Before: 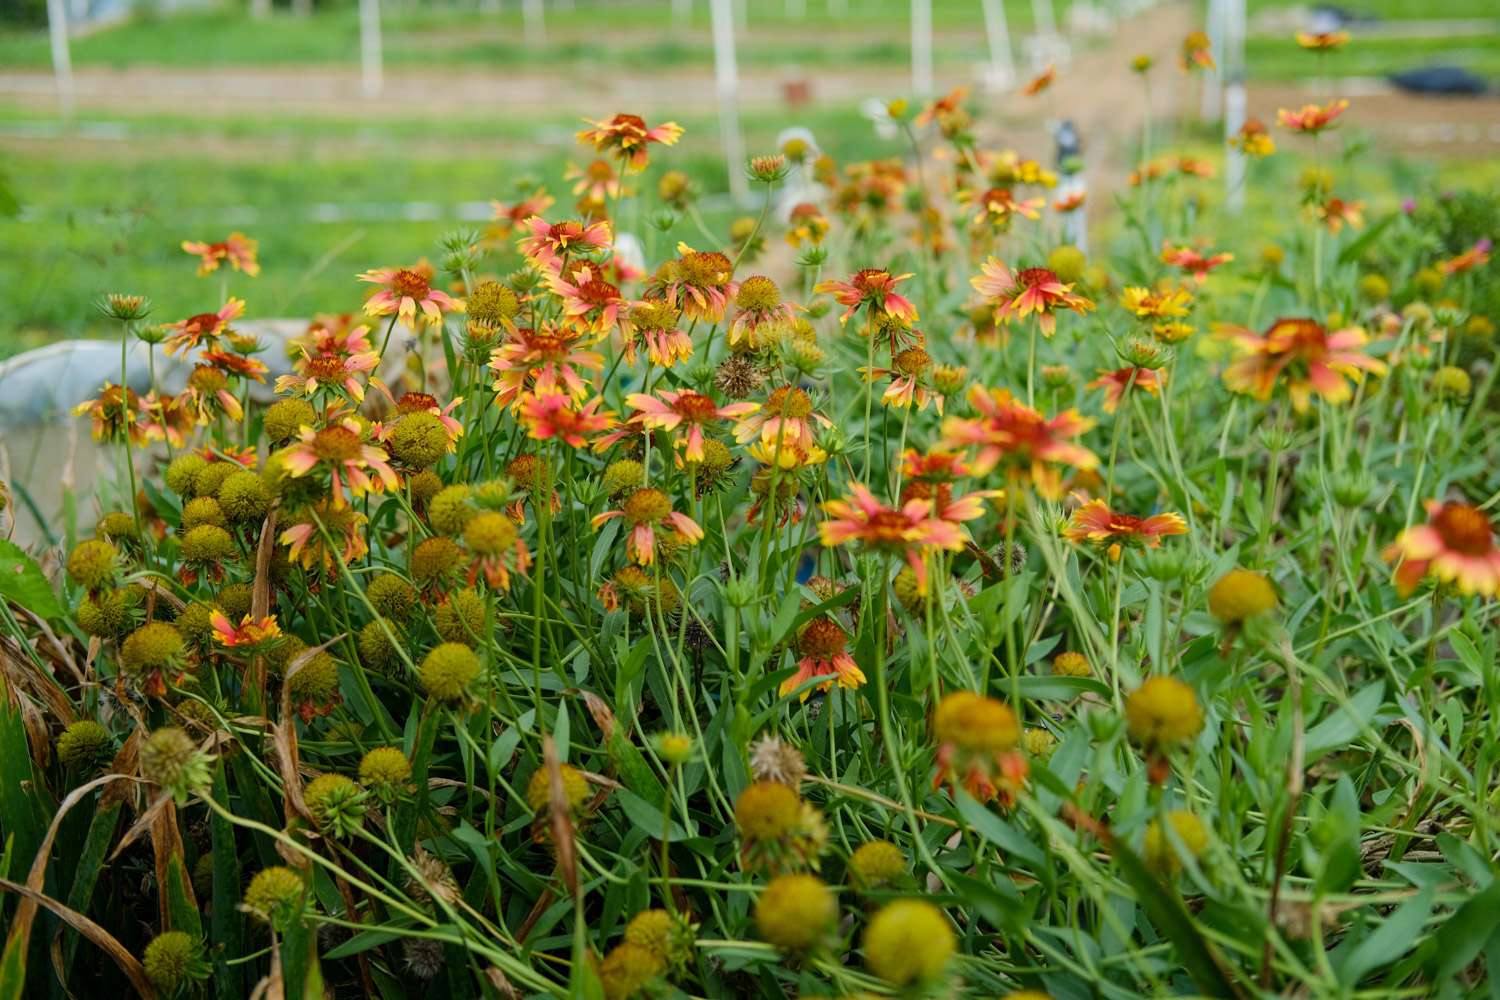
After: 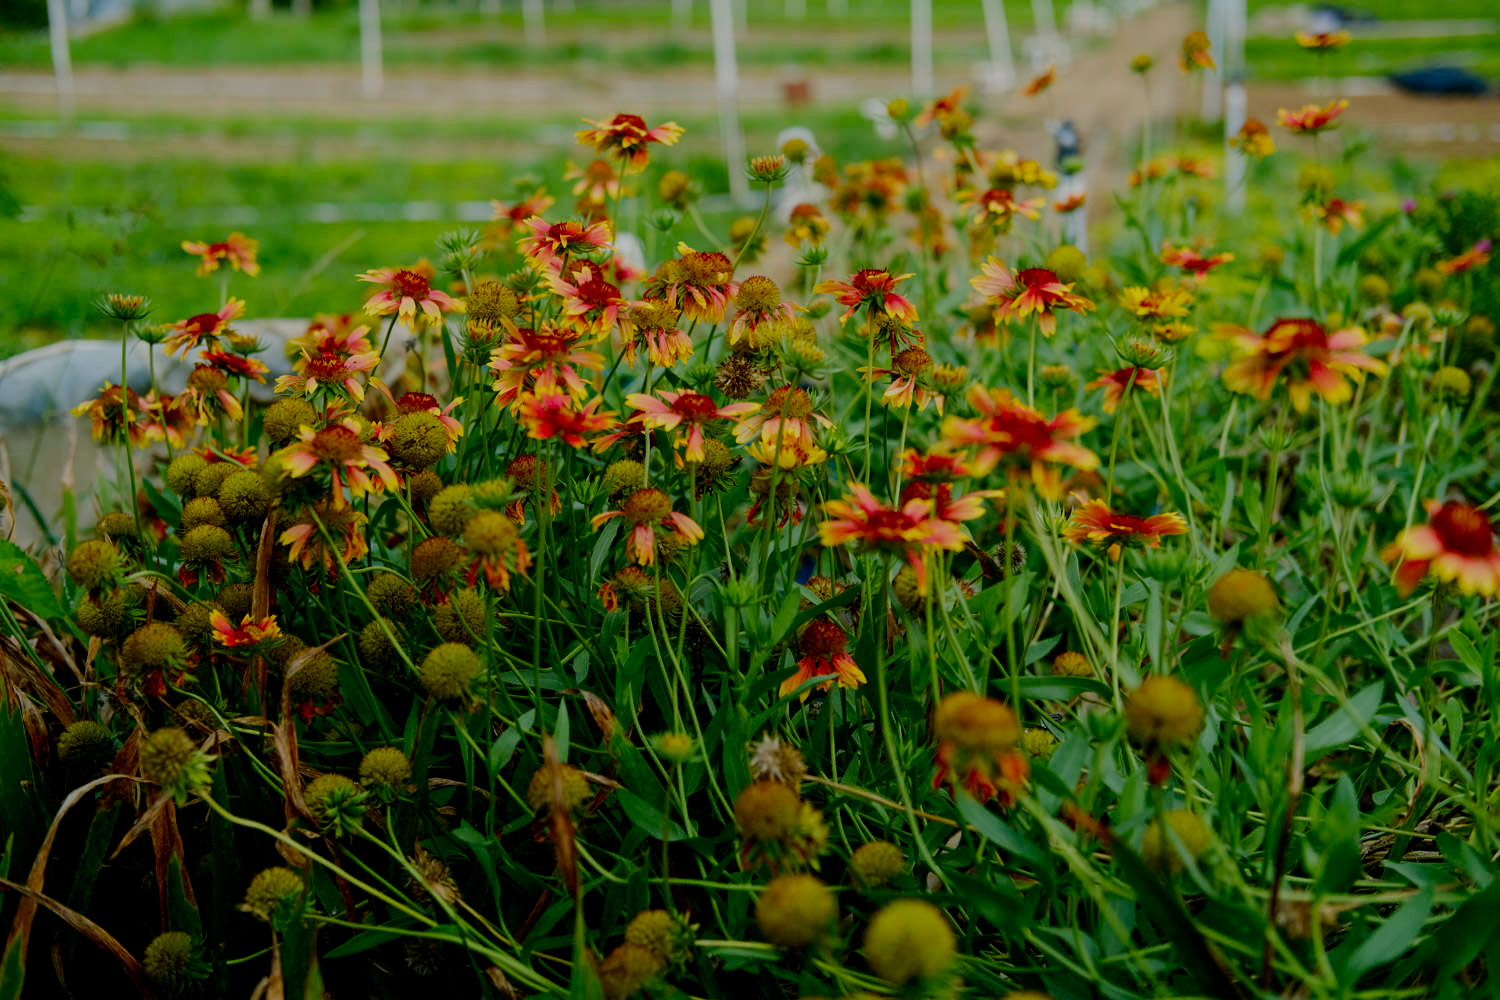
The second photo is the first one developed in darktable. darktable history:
contrast brightness saturation: contrast 0.13, brightness -0.05, saturation 0.16
filmic rgb: middle gray luminance 29%, black relative exposure -10.3 EV, white relative exposure 5.5 EV, threshold 6 EV, target black luminance 0%, hardness 3.95, latitude 2.04%, contrast 1.132, highlights saturation mix 5%, shadows ↔ highlights balance 15.11%, preserve chrominance no, color science v3 (2019), use custom middle-gray values true, iterations of high-quality reconstruction 0, enable highlight reconstruction true
